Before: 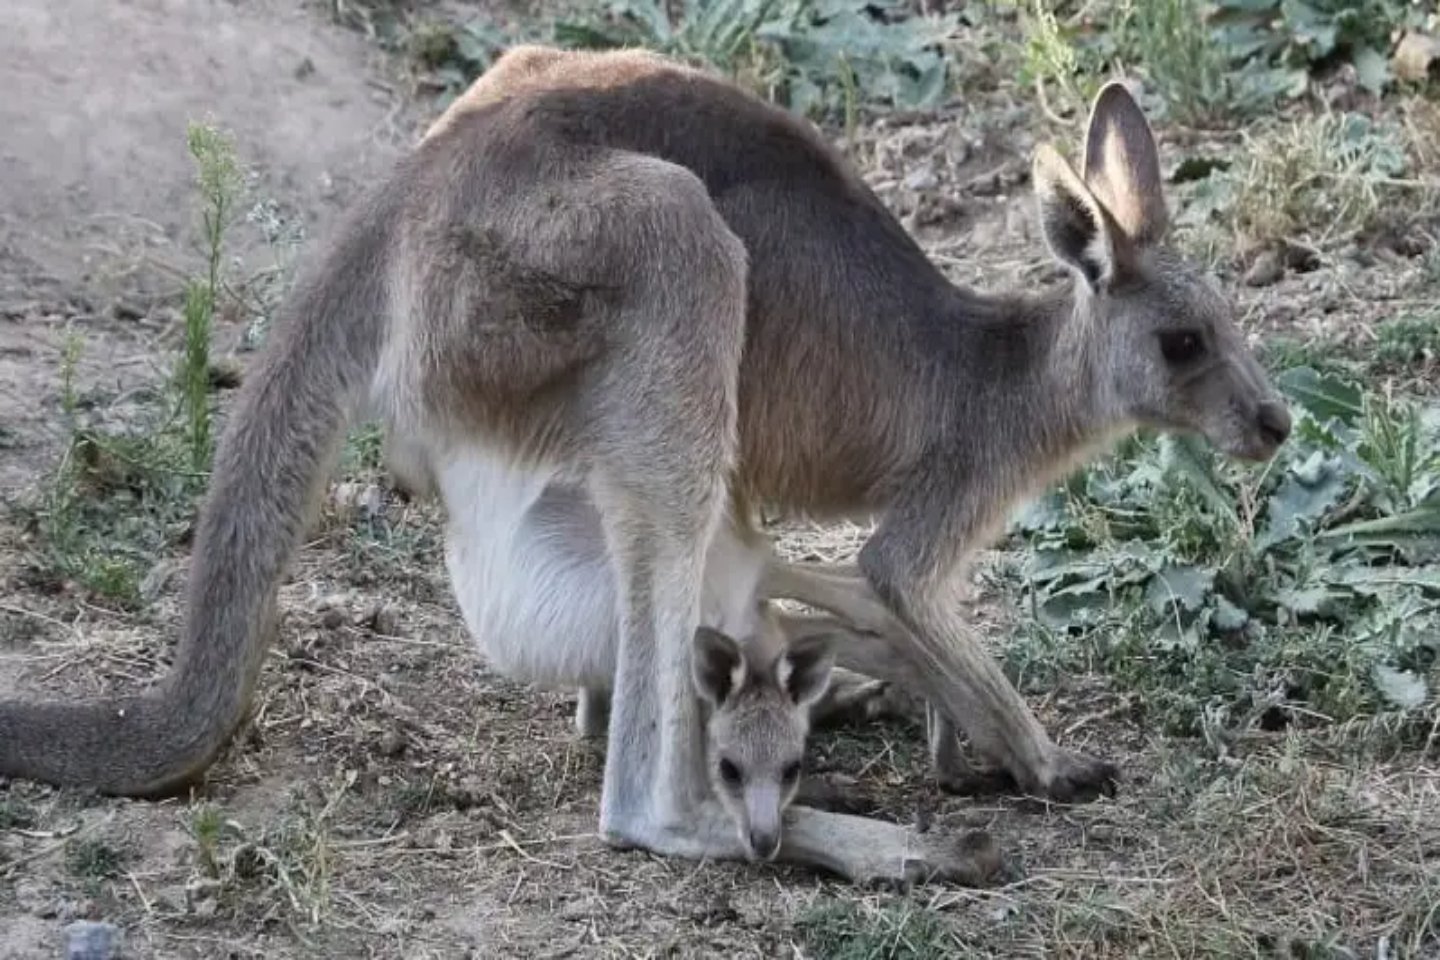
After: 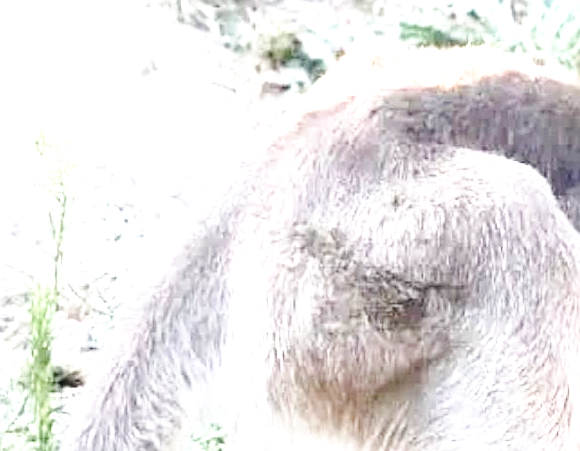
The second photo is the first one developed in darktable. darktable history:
crop and rotate: left 10.877%, top 0.108%, right 48.84%, bottom 52.857%
tone curve: curves: ch0 [(0, 0.023) (0.087, 0.065) (0.184, 0.168) (0.45, 0.54) (0.57, 0.683) (0.722, 0.825) (0.877, 0.948) (1, 1)]; ch1 [(0, 0) (0.388, 0.369) (0.447, 0.447) (0.505, 0.5) (0.534, 0.528) (0.573, 0.583) (0.663, 0.68) (1, 1)]; ch2 [(0, 0) (0.314, 0.223) (0.427, 0.405) (0.492, 0.505) (0.531, 0.55) (0.589, 0.599) (1, 1)], preserve colors none
exposure: black level correction 0, exposure 2.113 EV, compensate exposure bias true, compensate highlight preservation false
sharpen: on, module defaults
